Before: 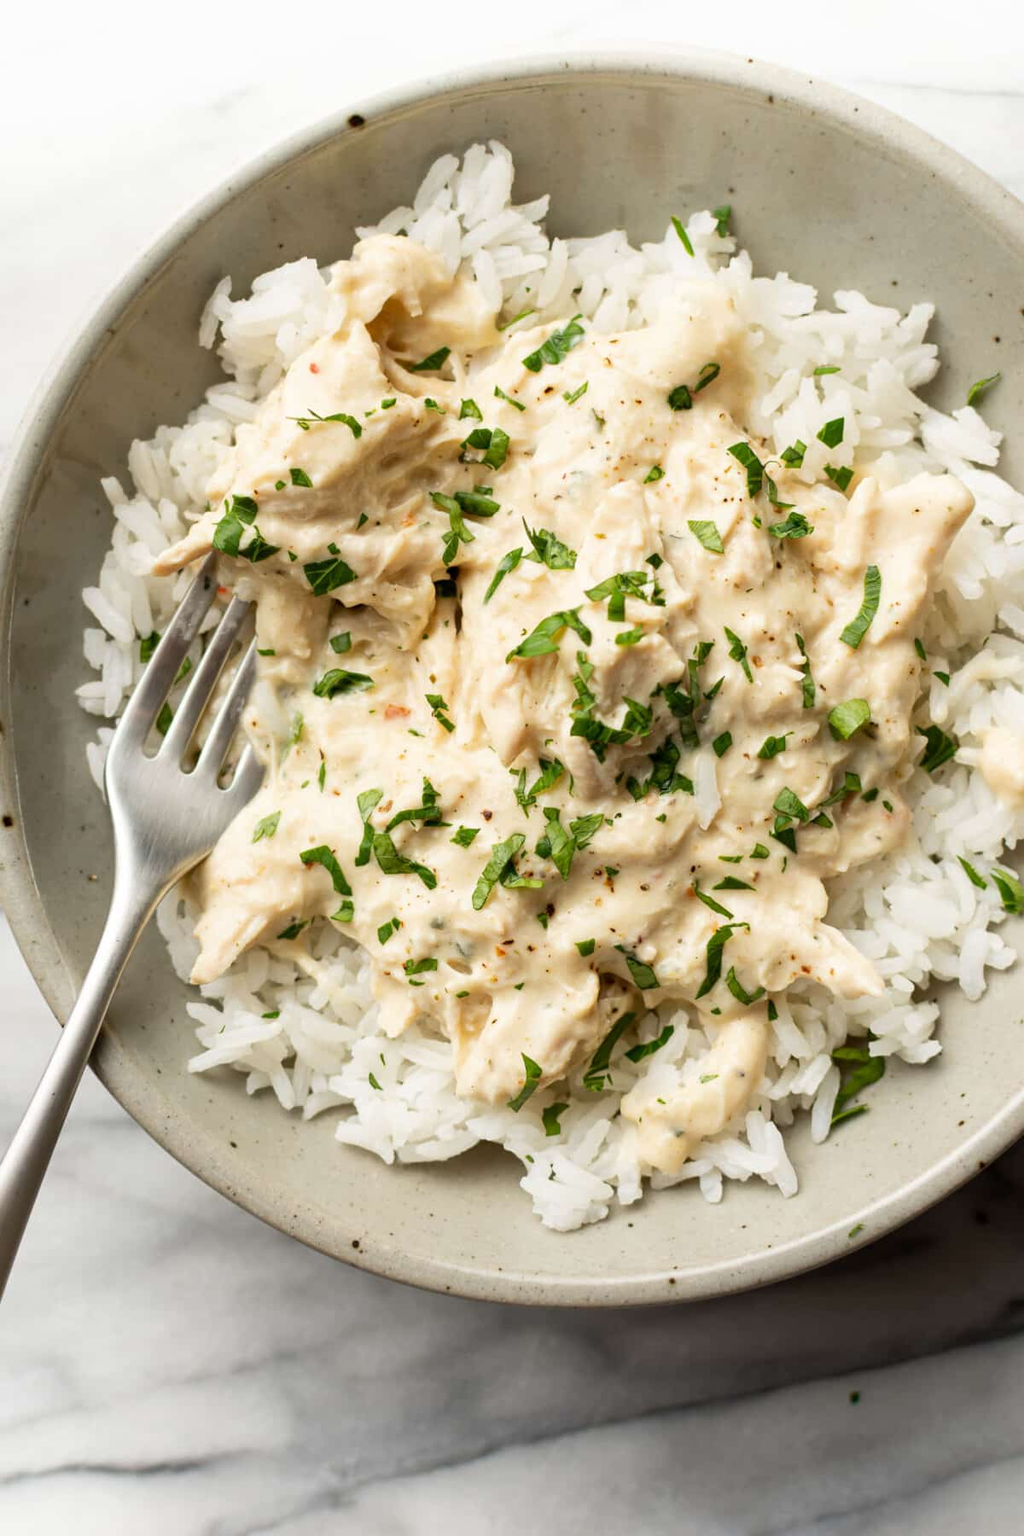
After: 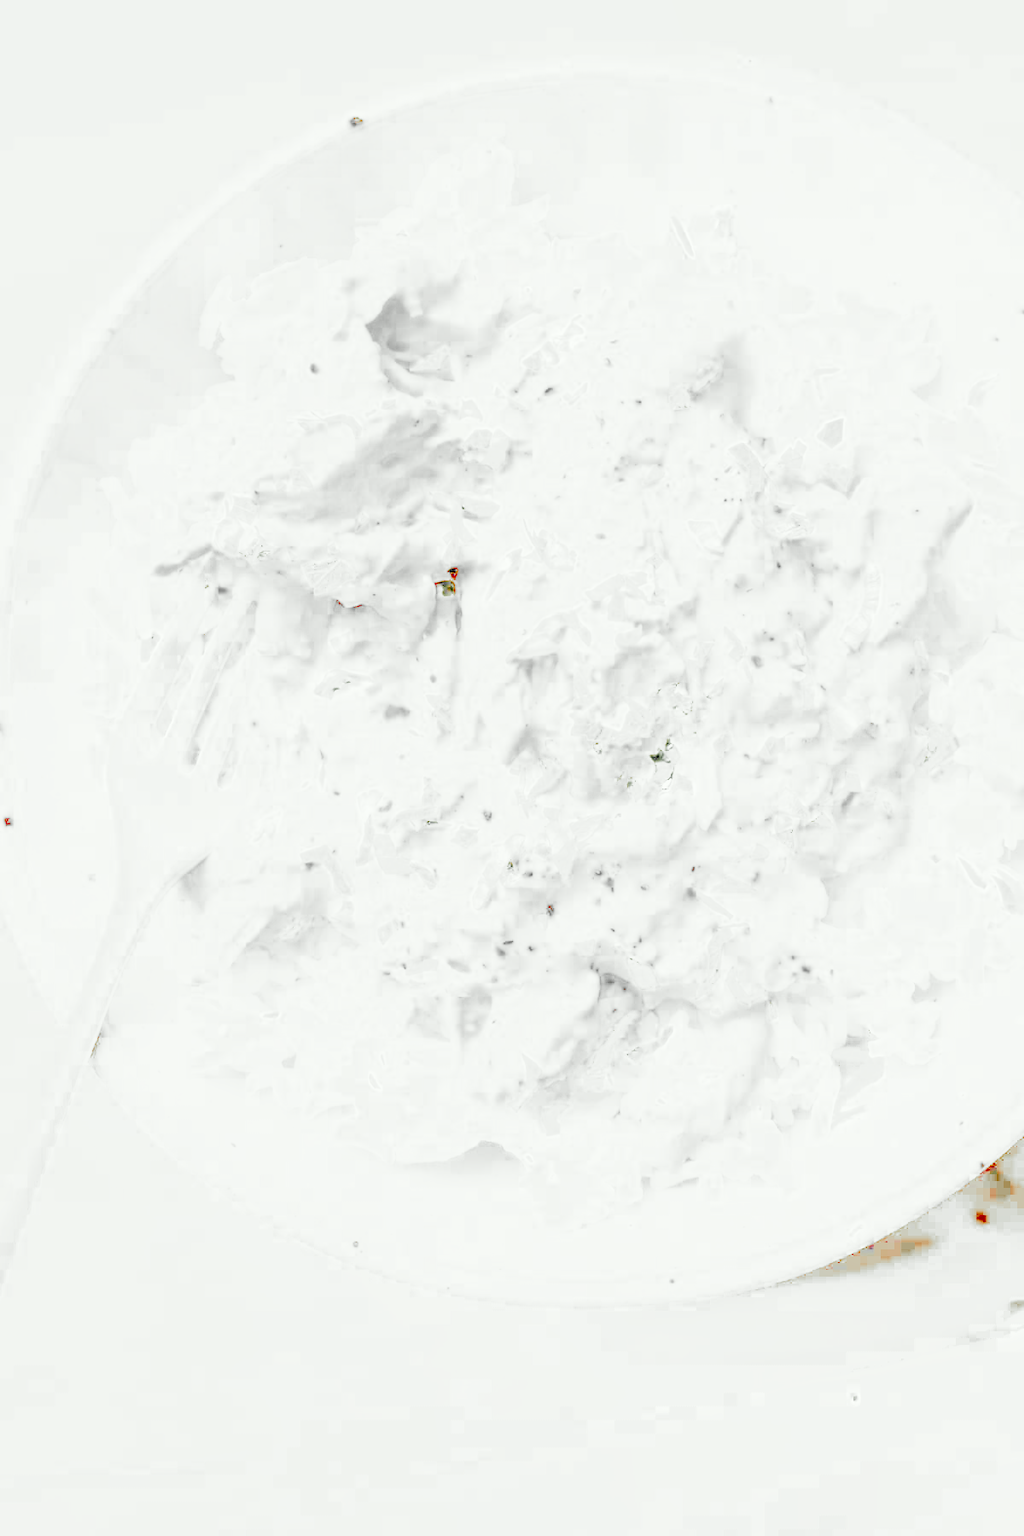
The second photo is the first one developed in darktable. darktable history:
color correction: highlights a* -11.04, highlights b* 9.89, saturation 1.71
local contrast: detail 160%
color zones: curves: ch0 [(0, 0.447) (0.184, 0.543) (0.323, 0.476) (0.429, 0.445) (0.571, 0.443) (0.714, 0.451) (0.857, 0.452) (1, 0.447)]; ch1 [(0, 0.464) (0.176, 0.46) (0.287, 0.177) (0.429, 0.002) (0.571, 0) (0.714, 0) (0.857, 0) (1, 0.464)]
filmic rgb: black relative exposure -7.99 EV, white relative exposure 3.96 EV, hardness 4.2, contrast 0.997, add noise in highlights 0, color science v3 (2019), use custom middle-gray values true, iterations of high-quality reconstruction 0, contrast in highlights soft
exposure: exposure 7.955 EV, compensate highlight preservation false
